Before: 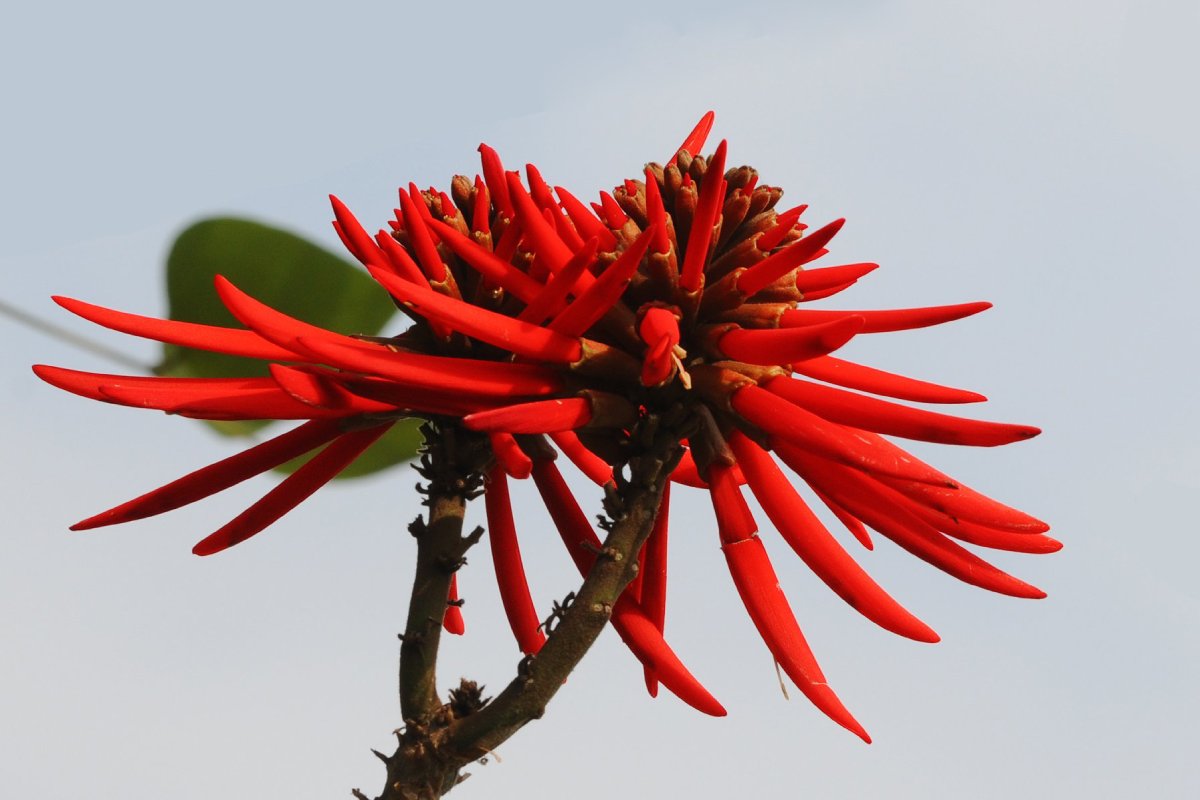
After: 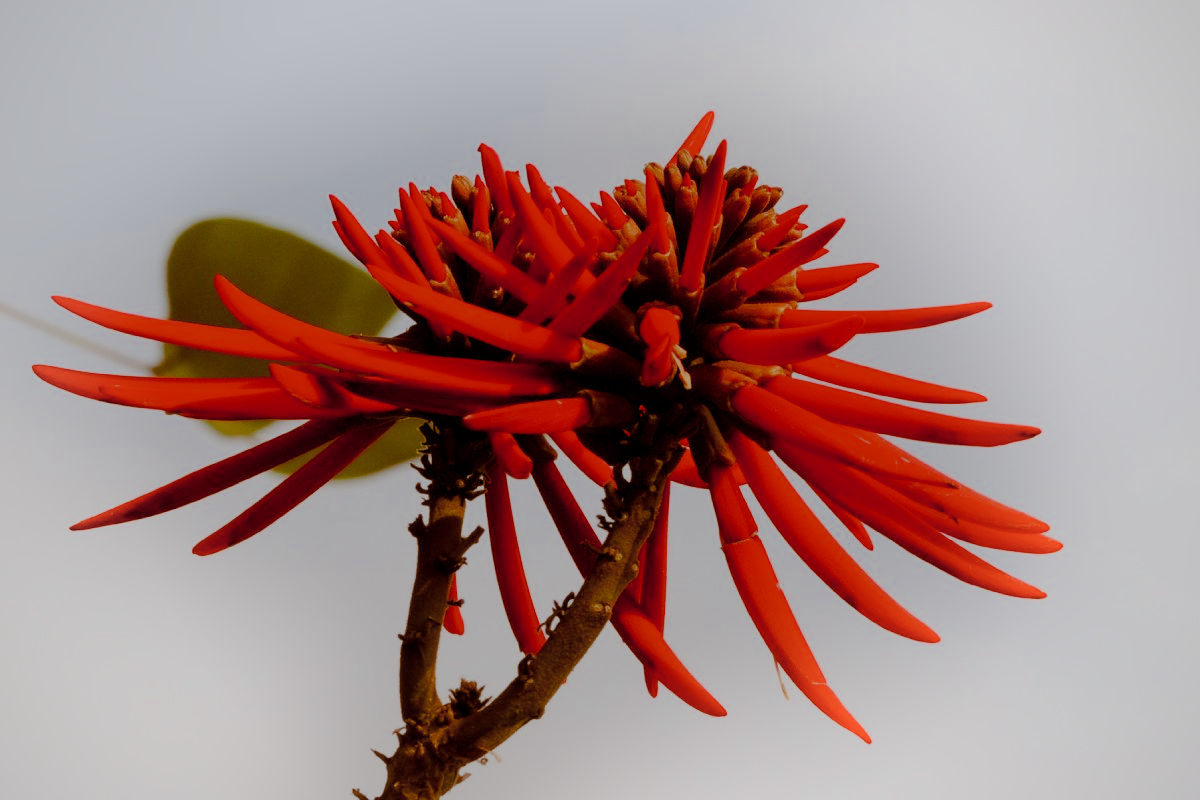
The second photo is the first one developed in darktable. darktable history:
vignetting: fall-off radius 93.75%
filmic rgb: middle gray luminance 3.35%, black relative exposure -5.89 EV, white relative exposure 6.31 EV, dynamic range scaling 22.28%, target black luminance 0%, hardness 2.28, latitude 45.84%, contrast 0.782, highlights saturation mix 99.4%, shadows ↔ highlights balance 0.255%
shadows and highlights: shadows -21.9, highlights 98.63, soften with gaussian
color balance rgb: shadows lift › chroma 9.68%, shadows lift › hue 44.93°, global offset › chroma 0.397%, global offset › hue 37.03°, shadows fall-off 101.687%, perceptual saturation grading › global saturation 20%, perceptual saturation grading › highlights -50.514%, perceptual saturation grading › shadows 30.023%, mask middle-gray fulcrum 22.334%
